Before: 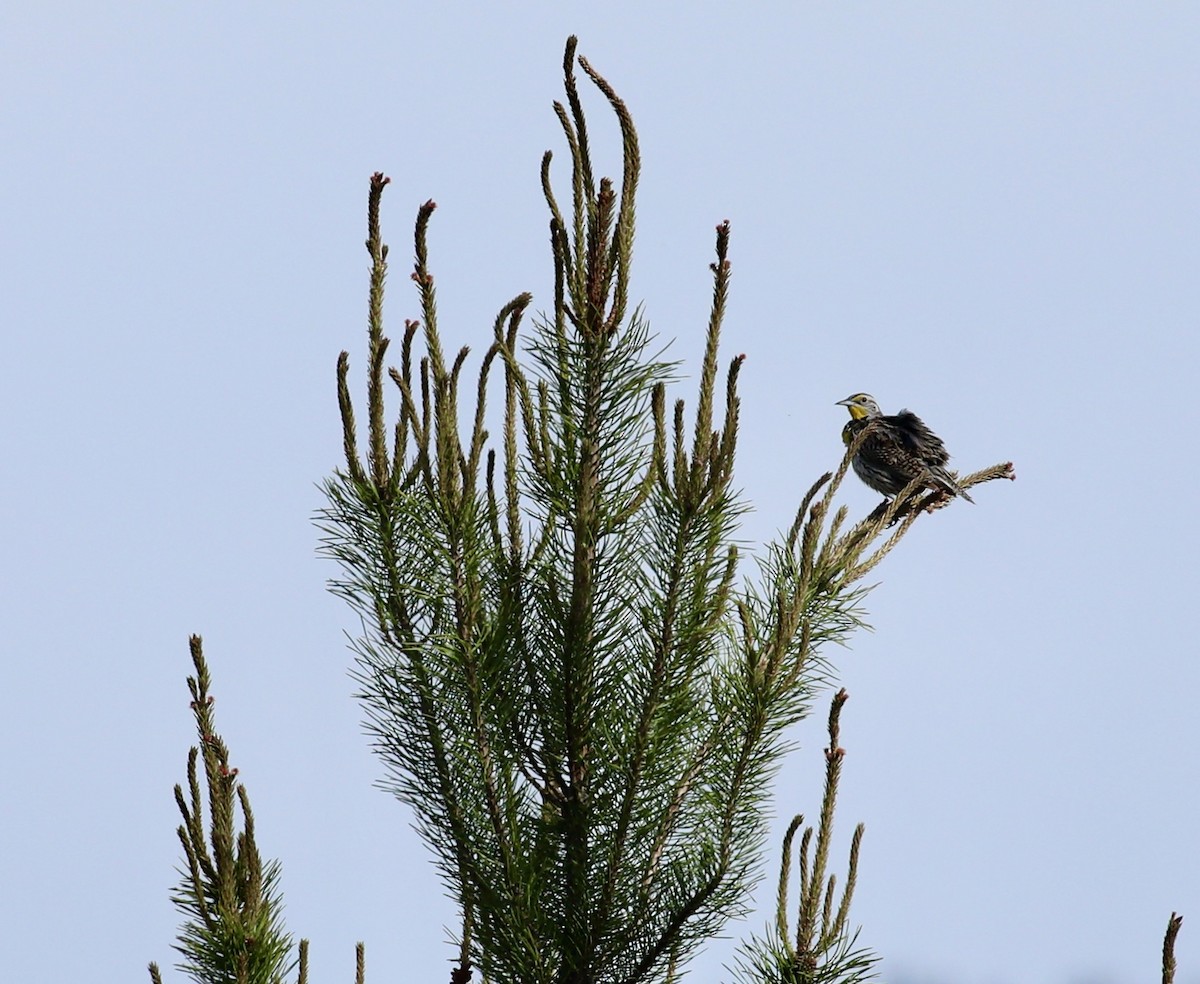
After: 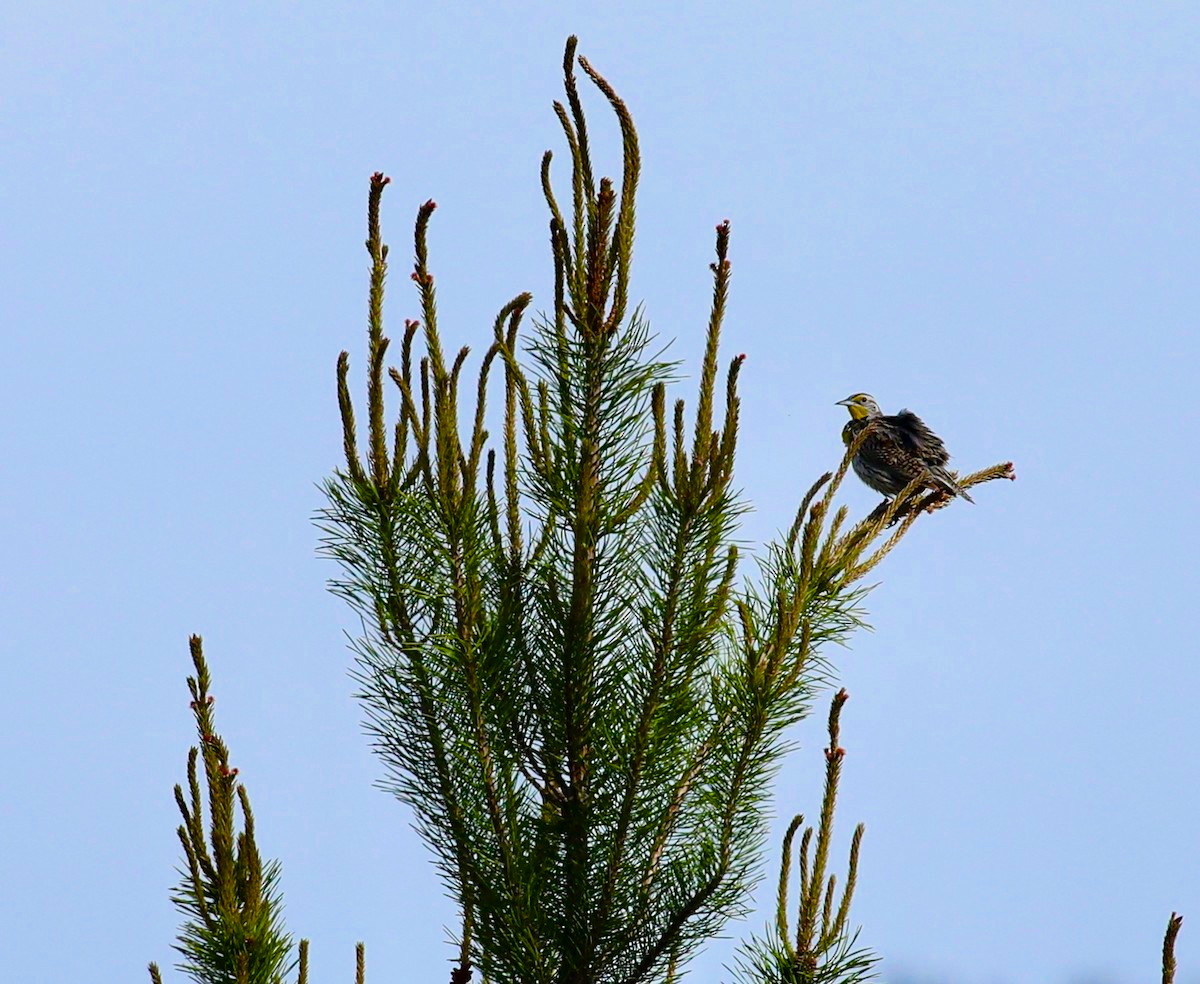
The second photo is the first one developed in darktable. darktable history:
color balance rgb: linear chroma grading › global chroma 3.505%, perceptual saturation grading › global saturation 35.885%, global vibrance 16.332%, saturation formula JzAzBz (2021)
tone equalizer: mask exposure compensation -0.514 EV
